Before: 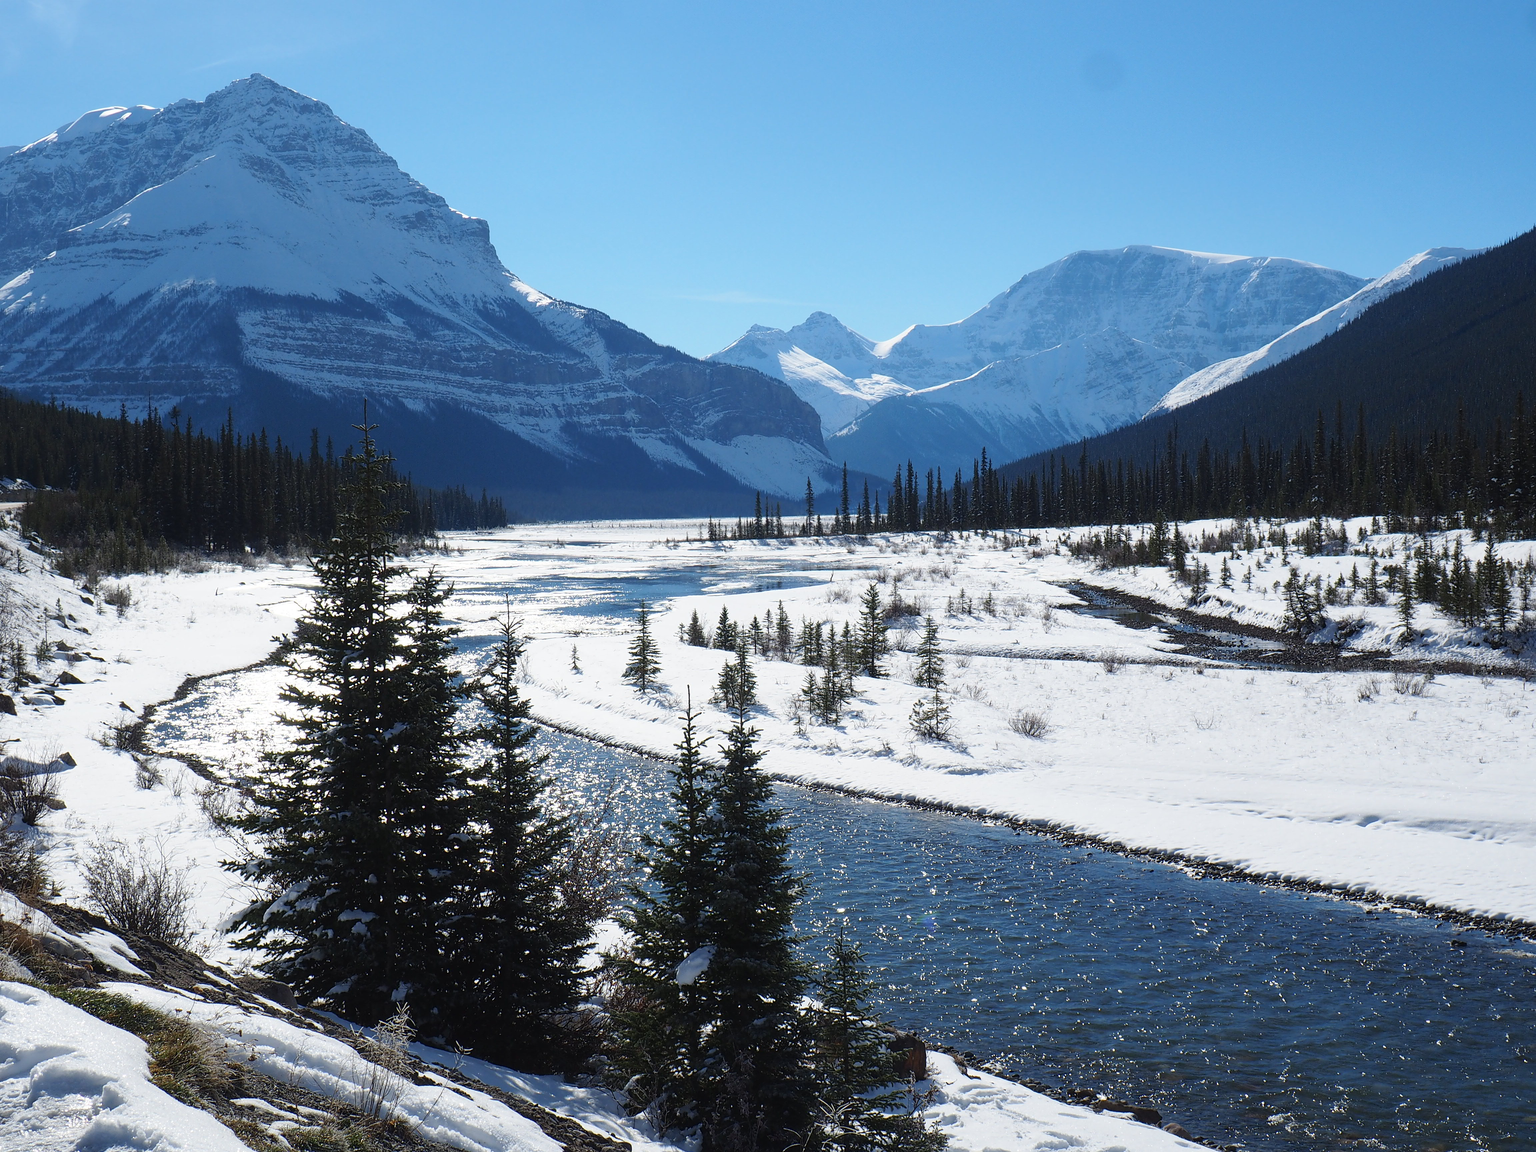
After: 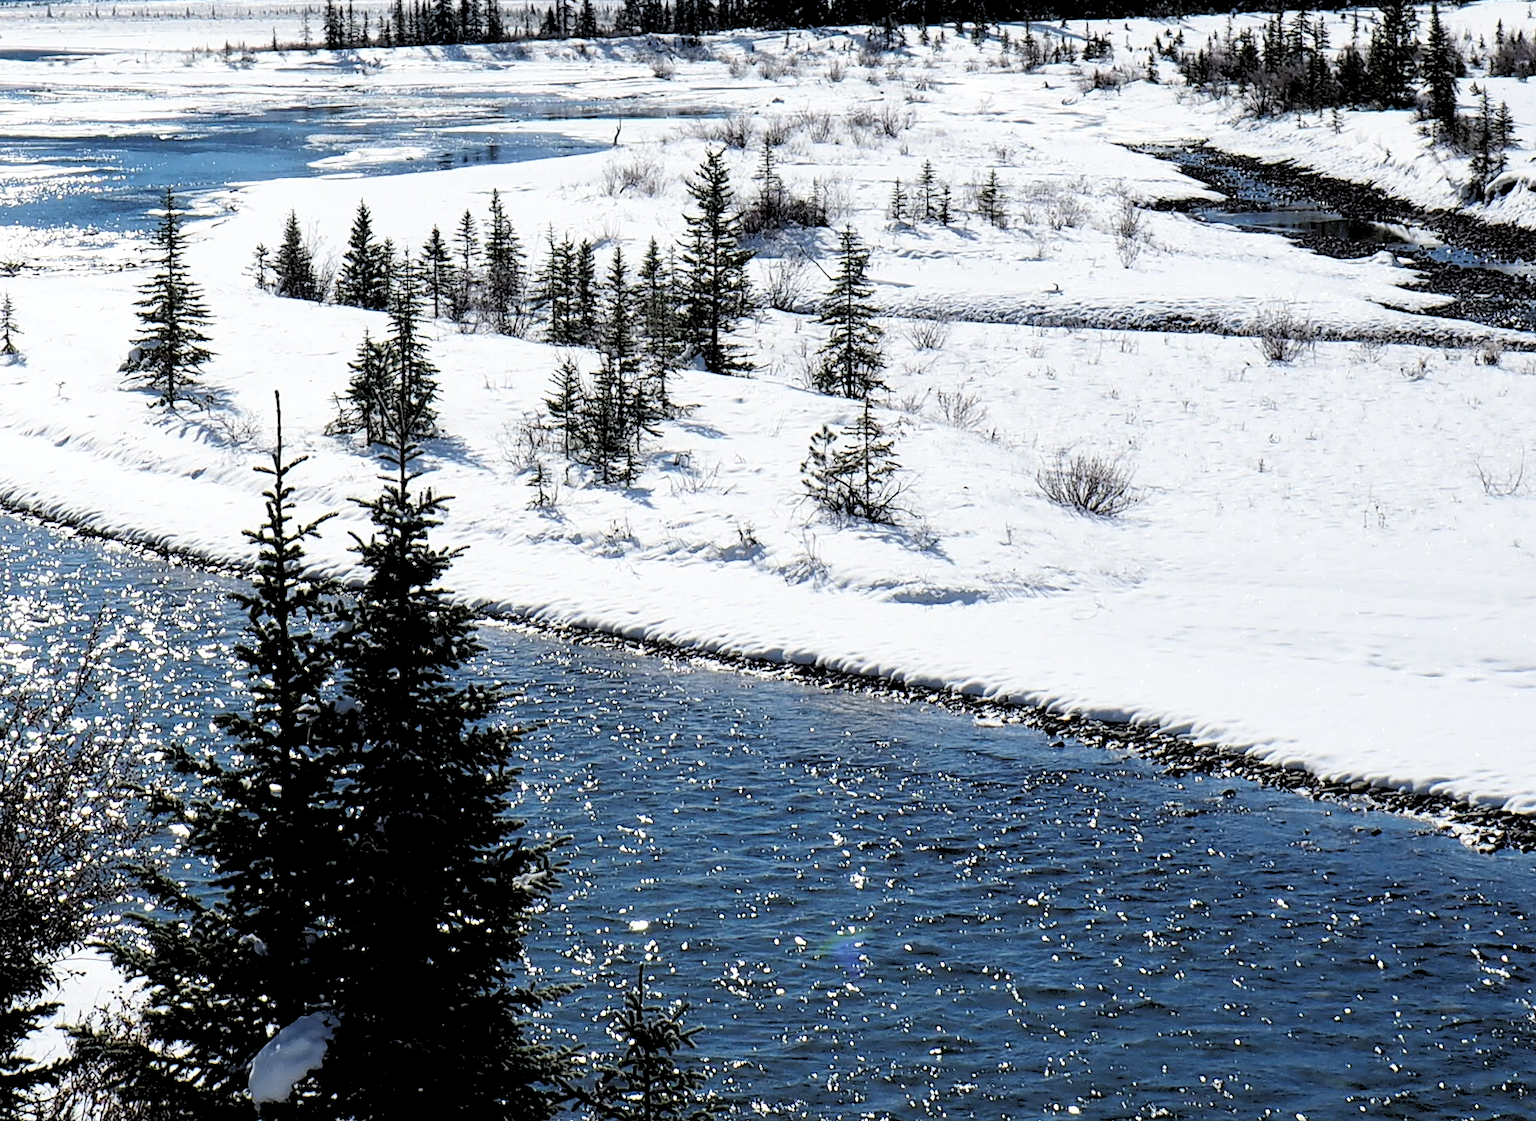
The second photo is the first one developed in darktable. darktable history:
crop: left 37.221%, top 45.169%, right 20.63%, bottom 13.777%
rgb levels: levels [[0.029, 0.461, 0.922], [0, 0.5, 1], [0, 0.5, 1]]
